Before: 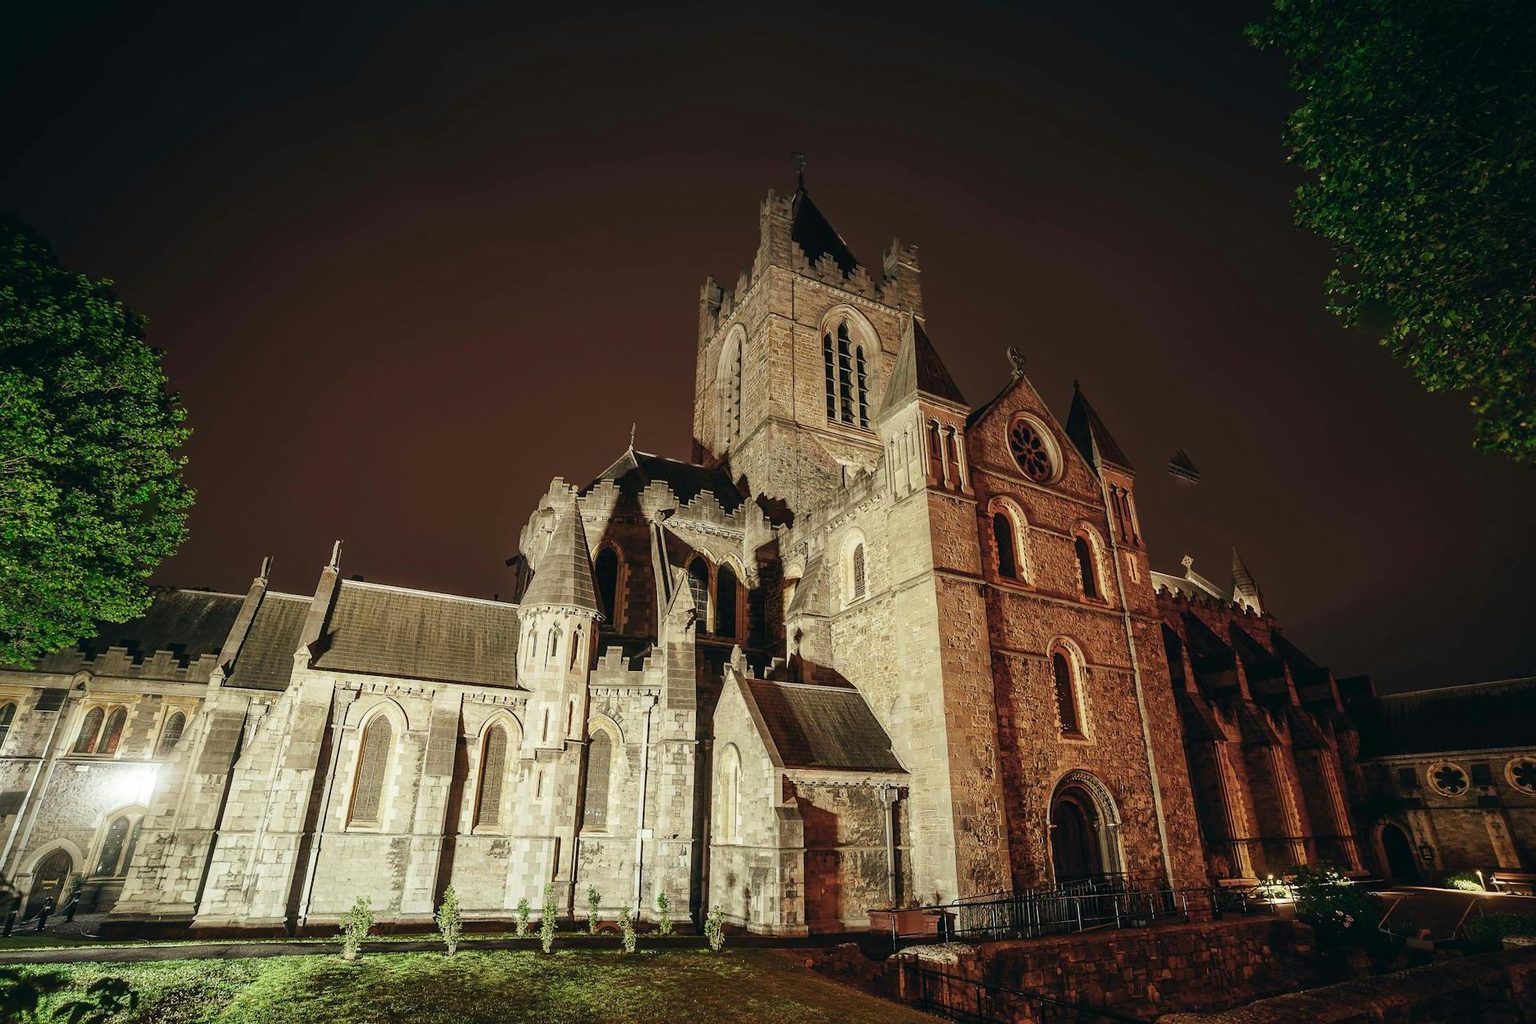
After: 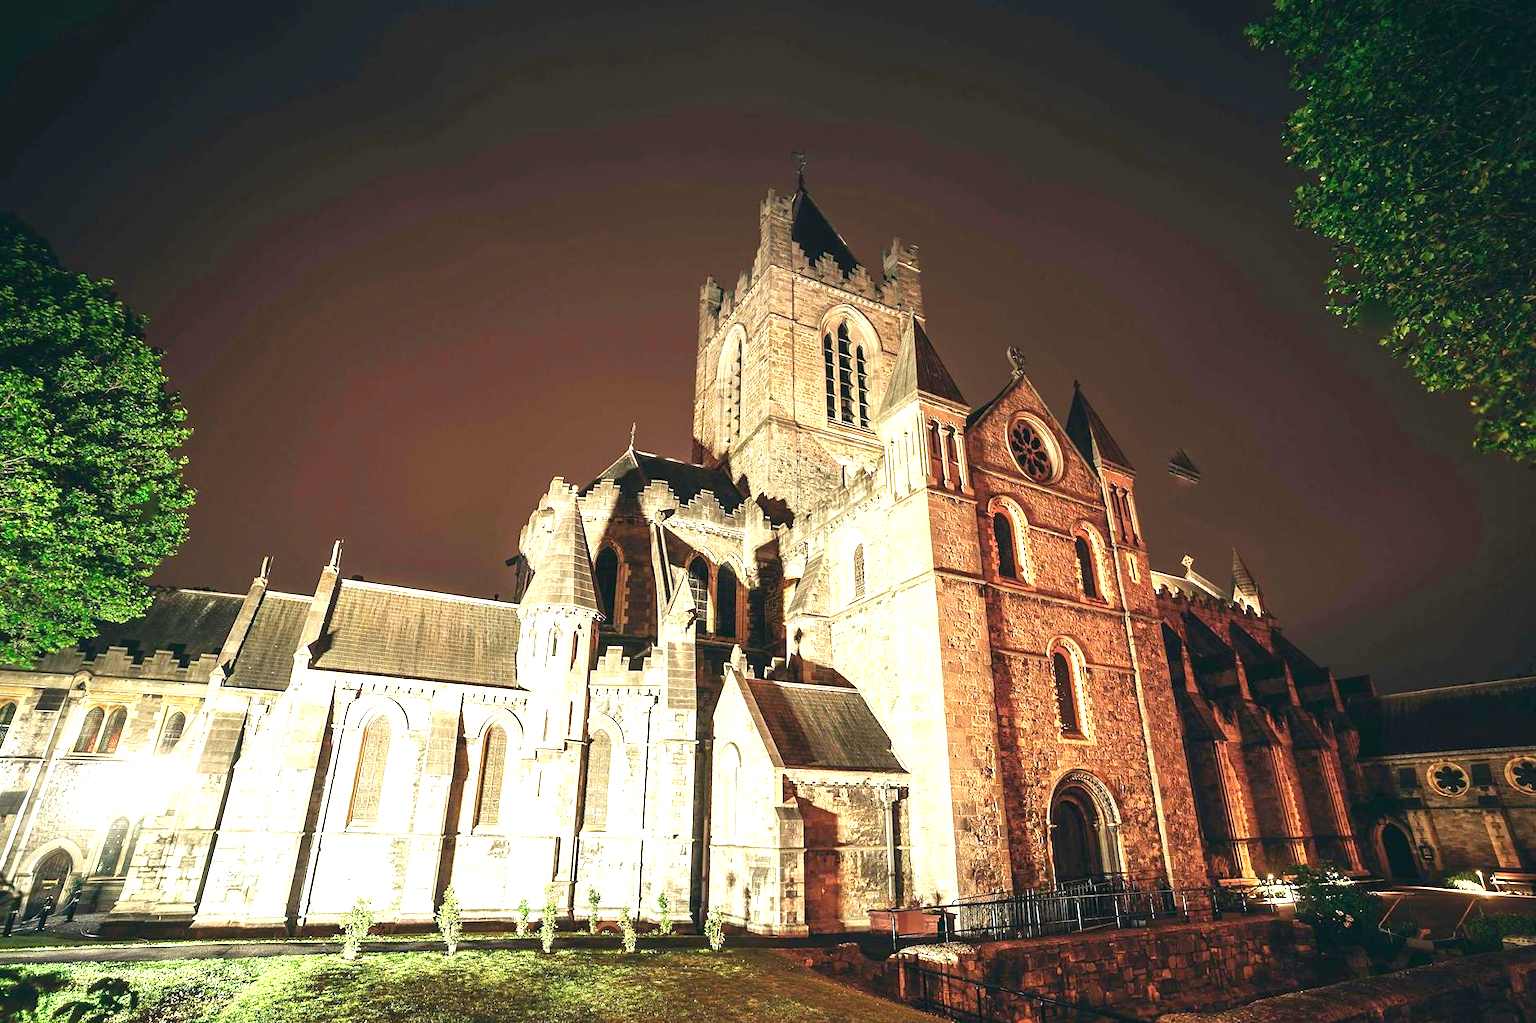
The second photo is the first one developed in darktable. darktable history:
exposure: black level correction 0, exposure 1.54 EV, compensate highlight preservation false
